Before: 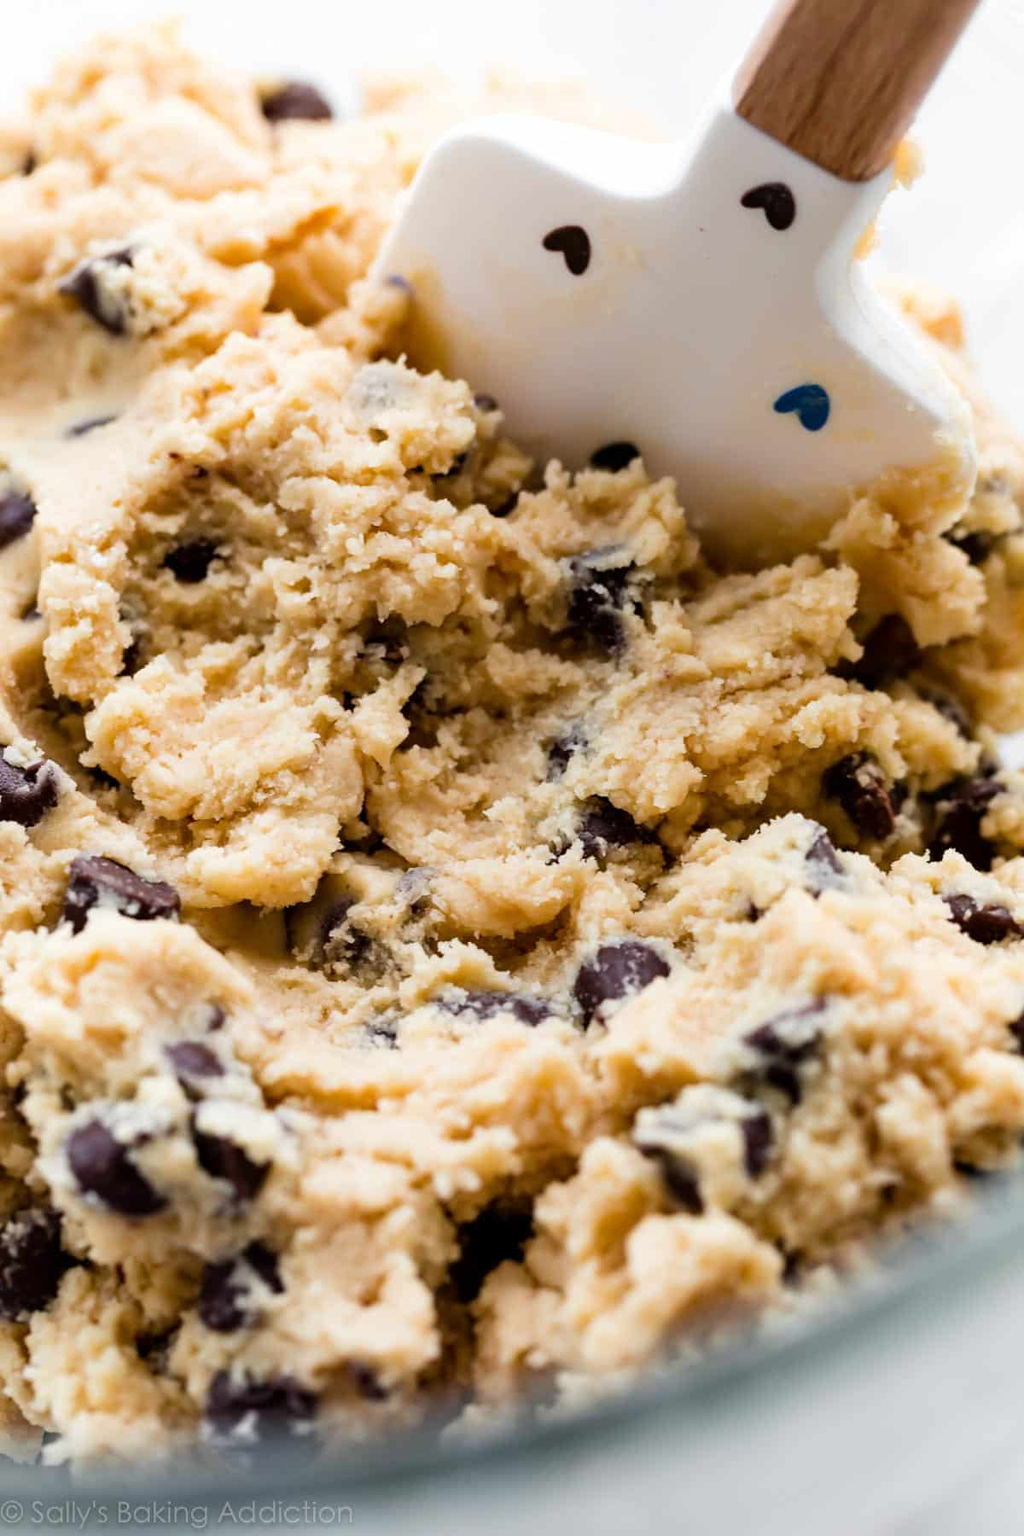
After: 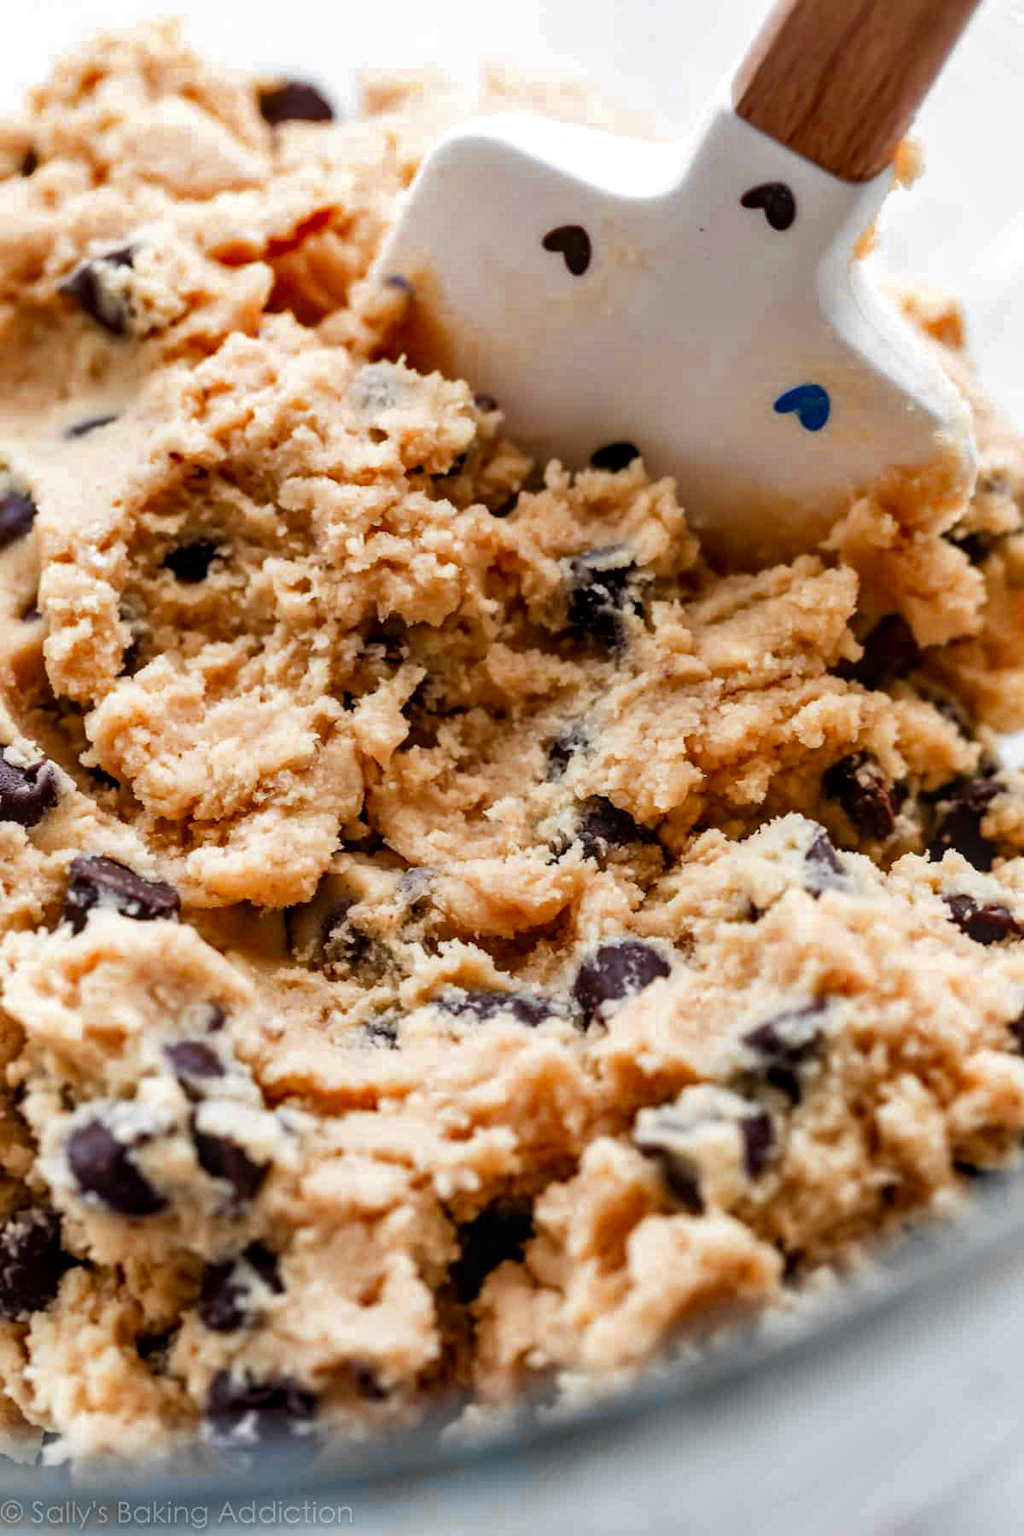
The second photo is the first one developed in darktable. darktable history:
shadows and highlights: low approximation 0.01, soften with gaussian
local contrast: on, module defaults
color zones: curves: ch0 [(0, 0.363) (0.128, 0.373) (0.25, 0.5) (0.402, 0.407) (0.521, 0.525) (0.63, 0.559) (0.729, 0.662) (0.867, 0.471)]; ch1 [(0, 0.515) (0.136, 0.618) (0.25, 0.5) (0.378, 0) (0.516, 0) (0.622, 0.593) (0.737, 0.819) (0.87, 0.593)]; ch2 [(0, 0.529) (0.128, 0.471) (0.282, 0.451) (0.386, 0.662) (0.516, 0.525) (0.633, 0.554) (0.75, 0.62) (0.875, 0.441)]
